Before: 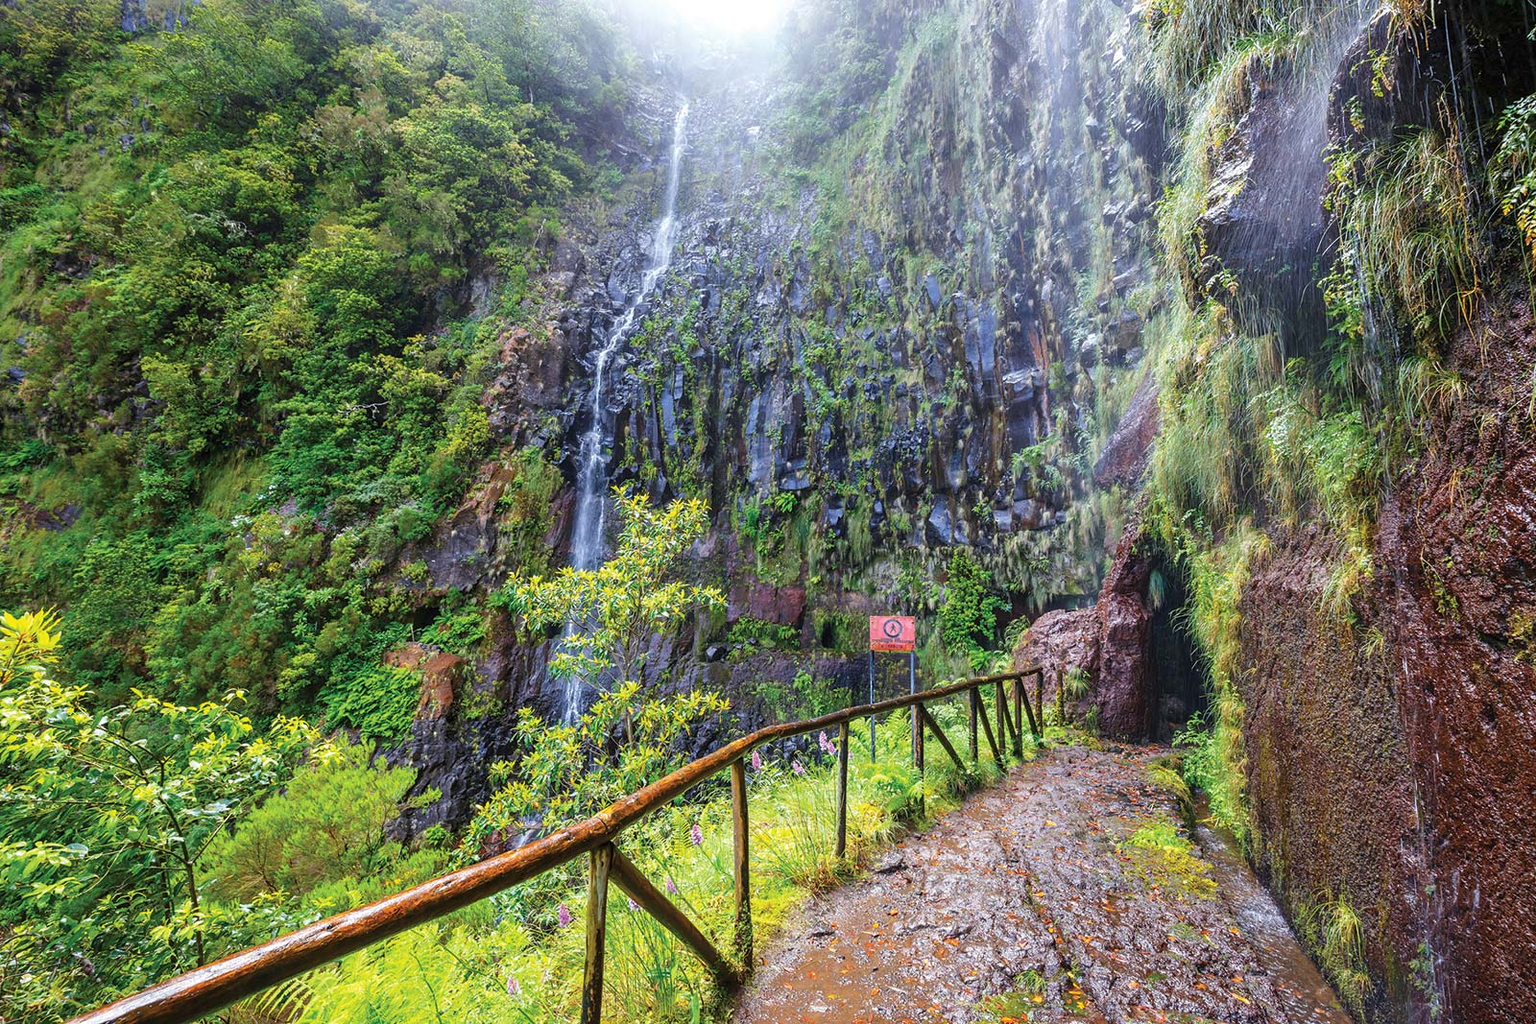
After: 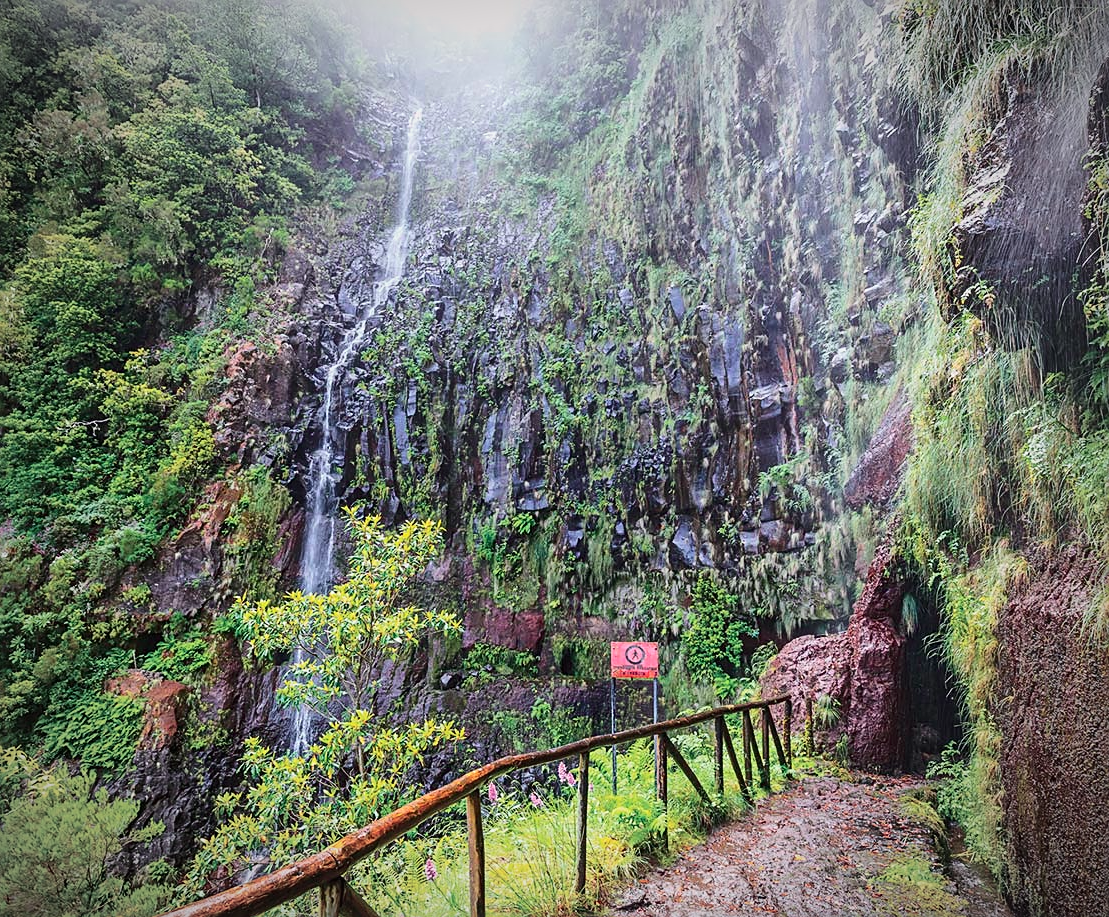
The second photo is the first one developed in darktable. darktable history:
tone curve: curves: ch0 [(0, 0.023) (0.184, 0.168) (0.491, 0.519) (0.748, 0.765) (1, 0.919)]; ch1 [(0, 0) (0.179, 0.173) (0.322, 0.32) (0.424, 0.424) (0.496, 0.501) (0.563, 0.586) (0.761, 0.803) (1, 1)]; ch2 [(0, 0) (0.434, 0.447) (0.483, 0.487) (0.557, 0.541) (0.697, 0.68) (1, 1)], color space Lab, independent channels, preserve colors none
crop: left 18.479%, right 12.2%, bottom 13.971%
sharpen: on, module defaults
vignetting: automatic ratio true
local contrast: mode bilateral grid, contrast 20, coarseness 50, detail 120%, midtone range 0.2
